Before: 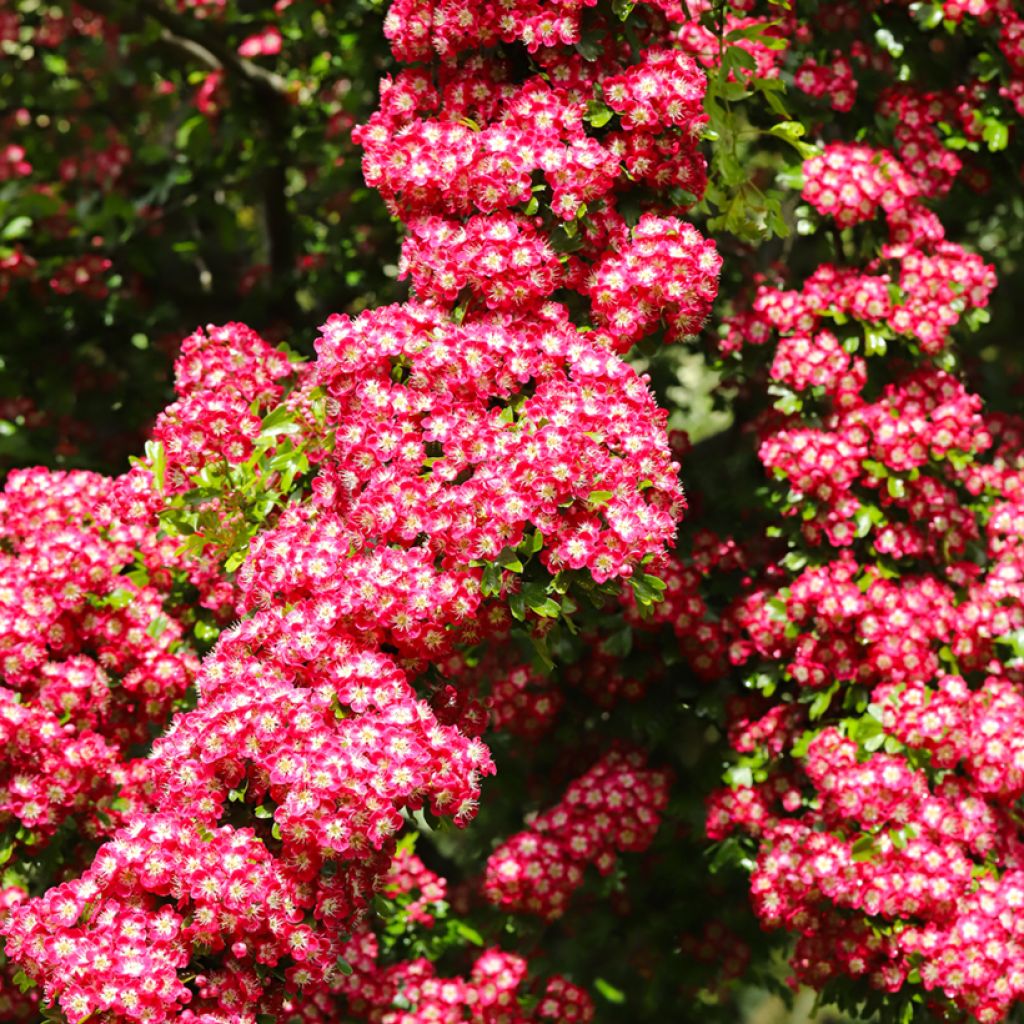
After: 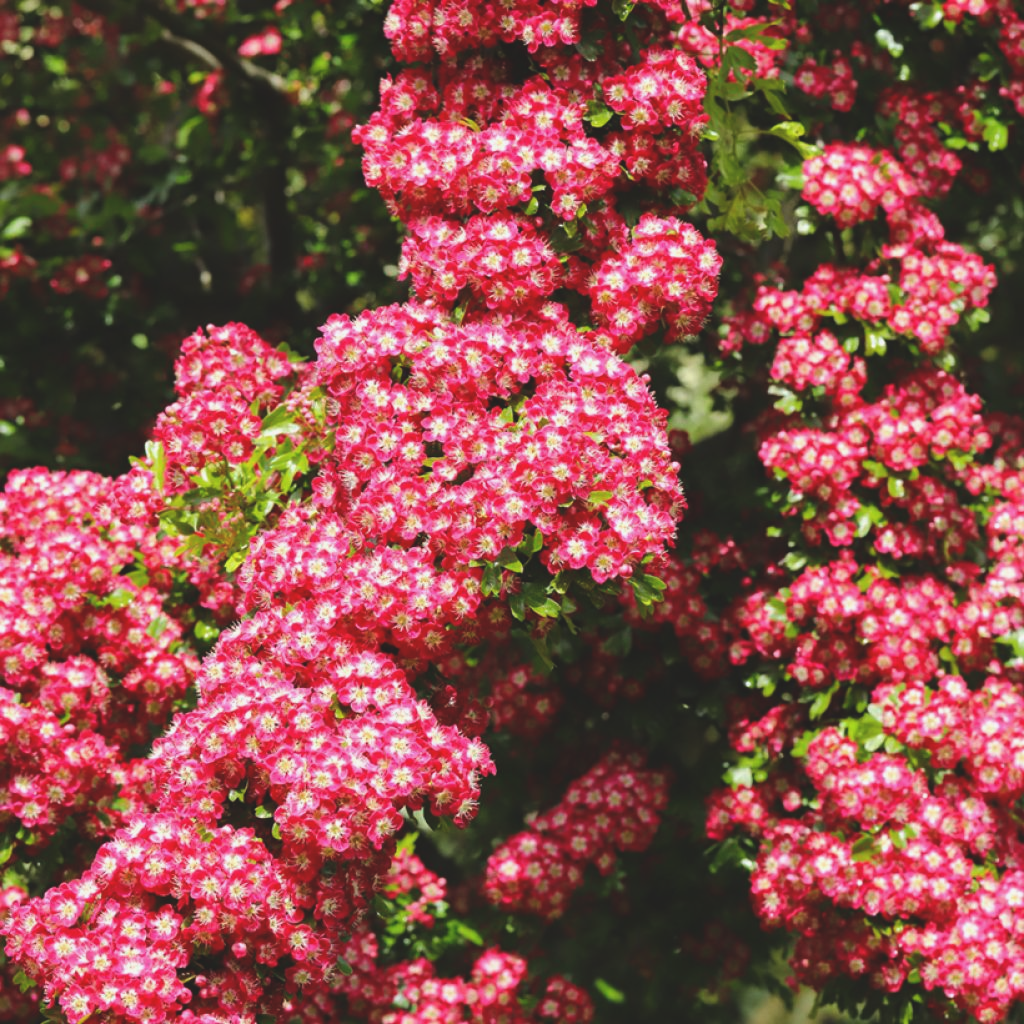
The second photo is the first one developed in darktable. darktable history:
tone equalizer: edges refinement/feathering 500, mask exposure compensation -1.57 EV, preserve details no
exposure: black level correction -0.015, exposure -0.138 EV, compensate exposure bias true, compensate highlight preservation false
